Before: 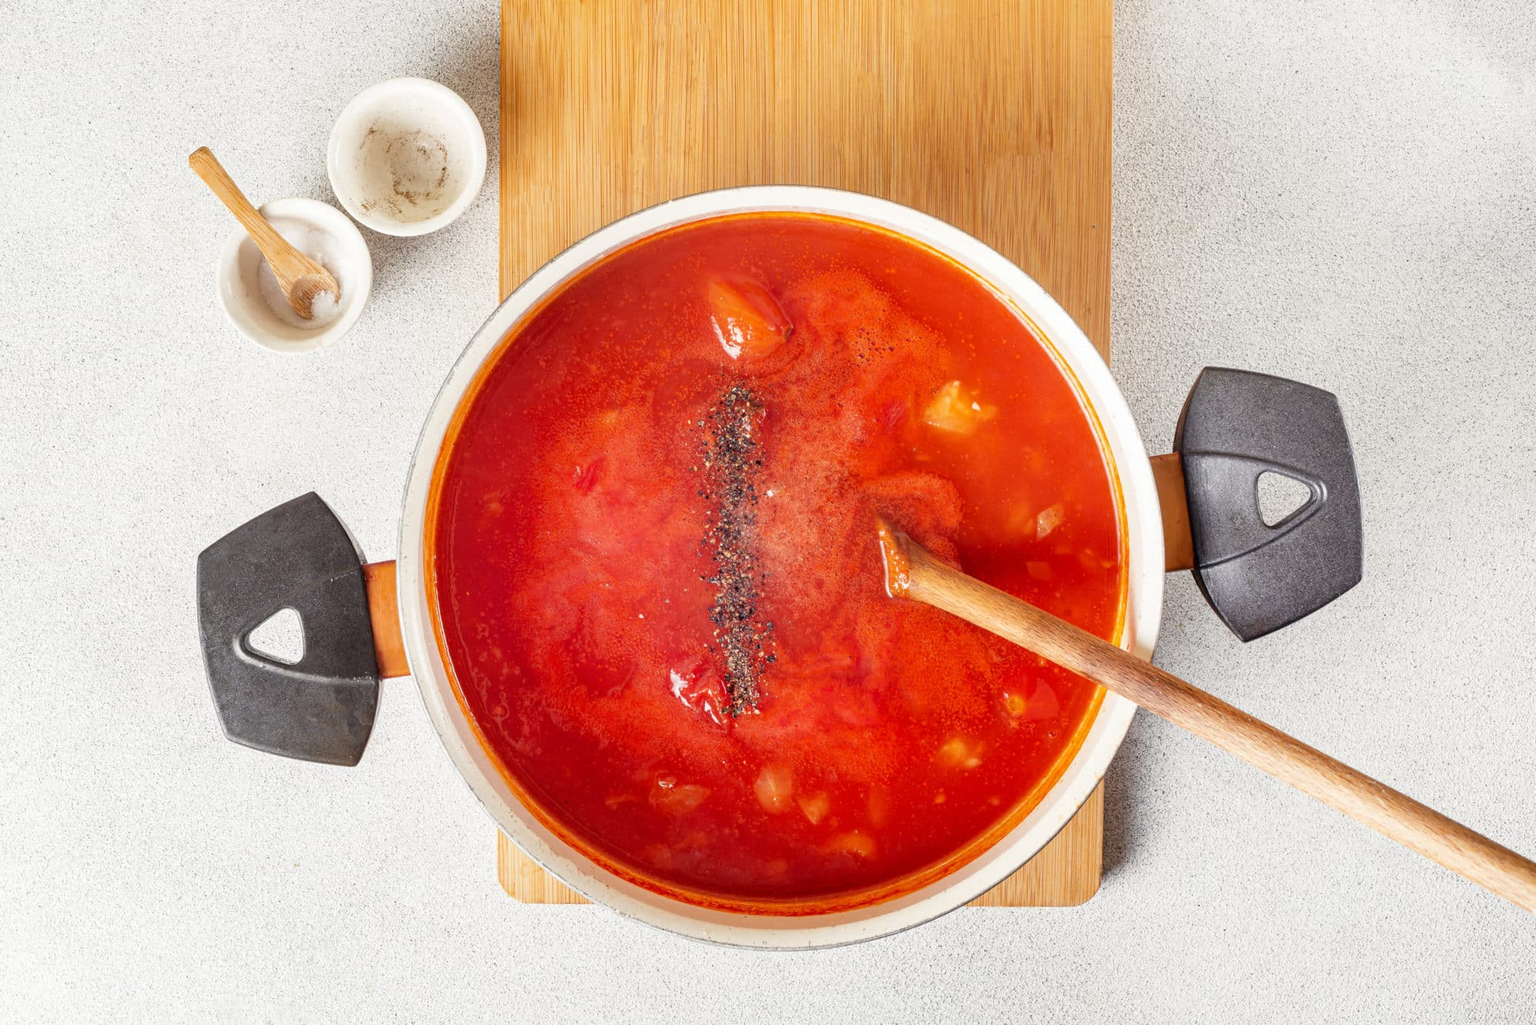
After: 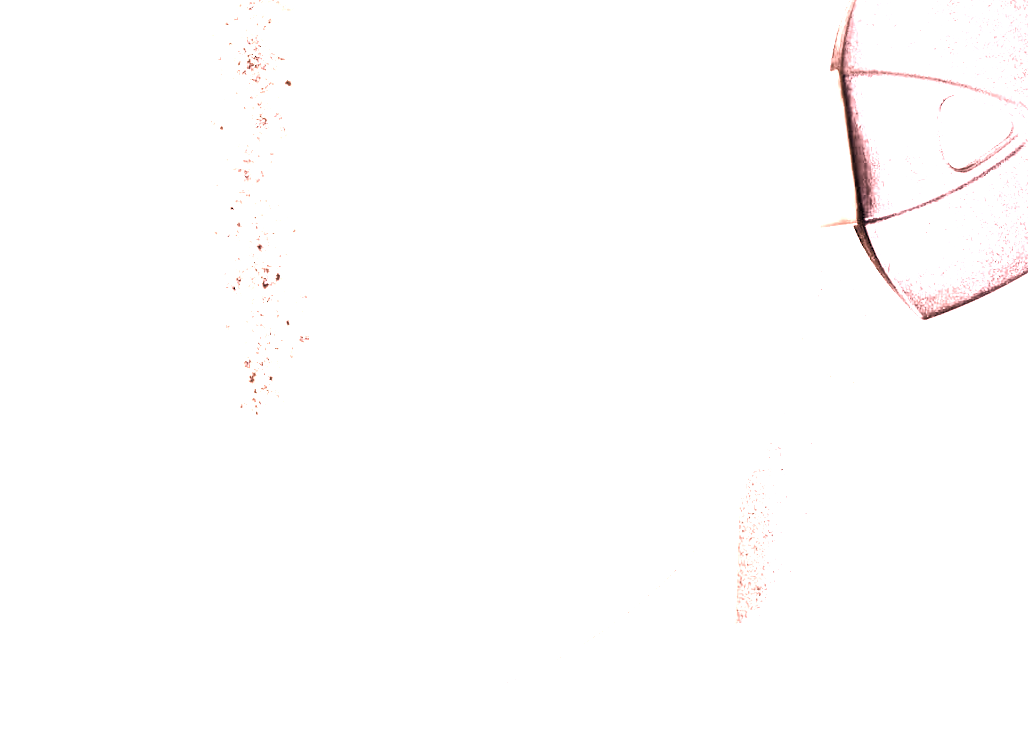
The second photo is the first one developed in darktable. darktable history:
color zones: curves: ch1 [(0, 0.153) (0.143, 0.15) (0.286, 0.151) (0.429, 0.152) (0.571, 0.152) (0.714, 0.151) (0.857, 0.151) (1, 0.153)]
white balance: red 4.26, blue 1.802
crop: left 34.479%, top 38.822%, right 13.718%, bottom 5.172%
color balance rgb: linear chroma grading › shadows 32%, linear chroma grading › global chroma -2%, linear chroma grading › mid-tones 4%, perceptual saturation grading › global saturation -2%, perceptual saturation grading › highlights -8%, perceptual saturation grading › mid-tones 8%, perceptual saturation grading › shadows 4%, perceptual brilliance grading › highlights 8%, perceptual brilliance grading › mid-tones 4%, perceptual brilliance grading › shadows 2%, global vibrance 16%, saturation formula JzAzBz (2021)
rotate and perspective: rotation 0.192°, lens shift (horizontal) -0.015, crop left 0.005, crop right 0.996, crop top 0.006, crop bottom 0.99
